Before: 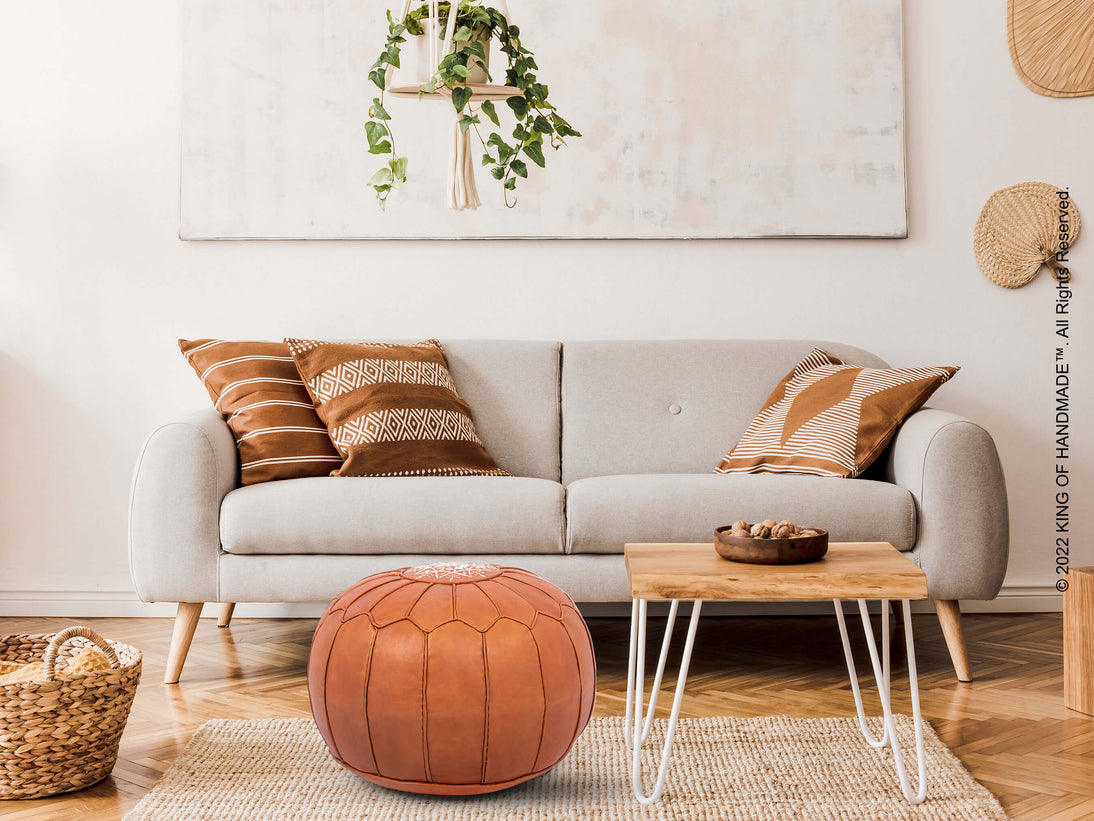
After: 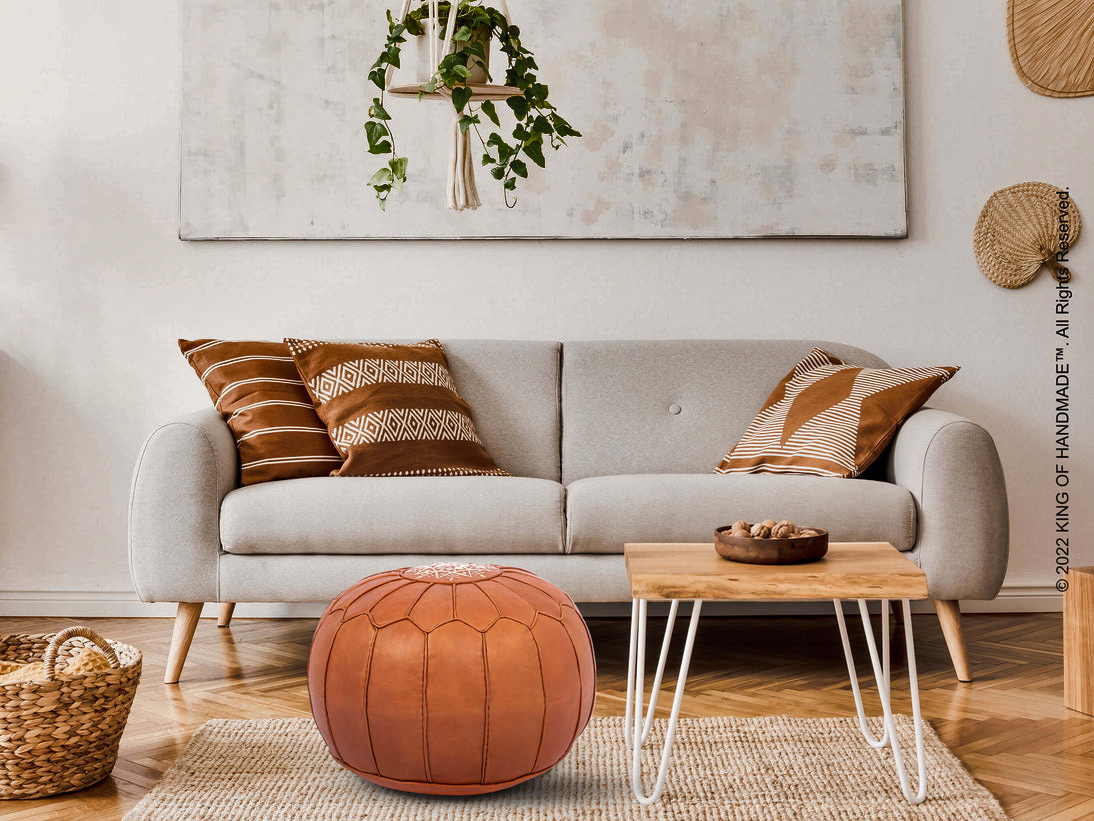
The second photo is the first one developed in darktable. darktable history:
shadows and highlights: shadows 30.59, highlights -62.92, soften with gaussian
